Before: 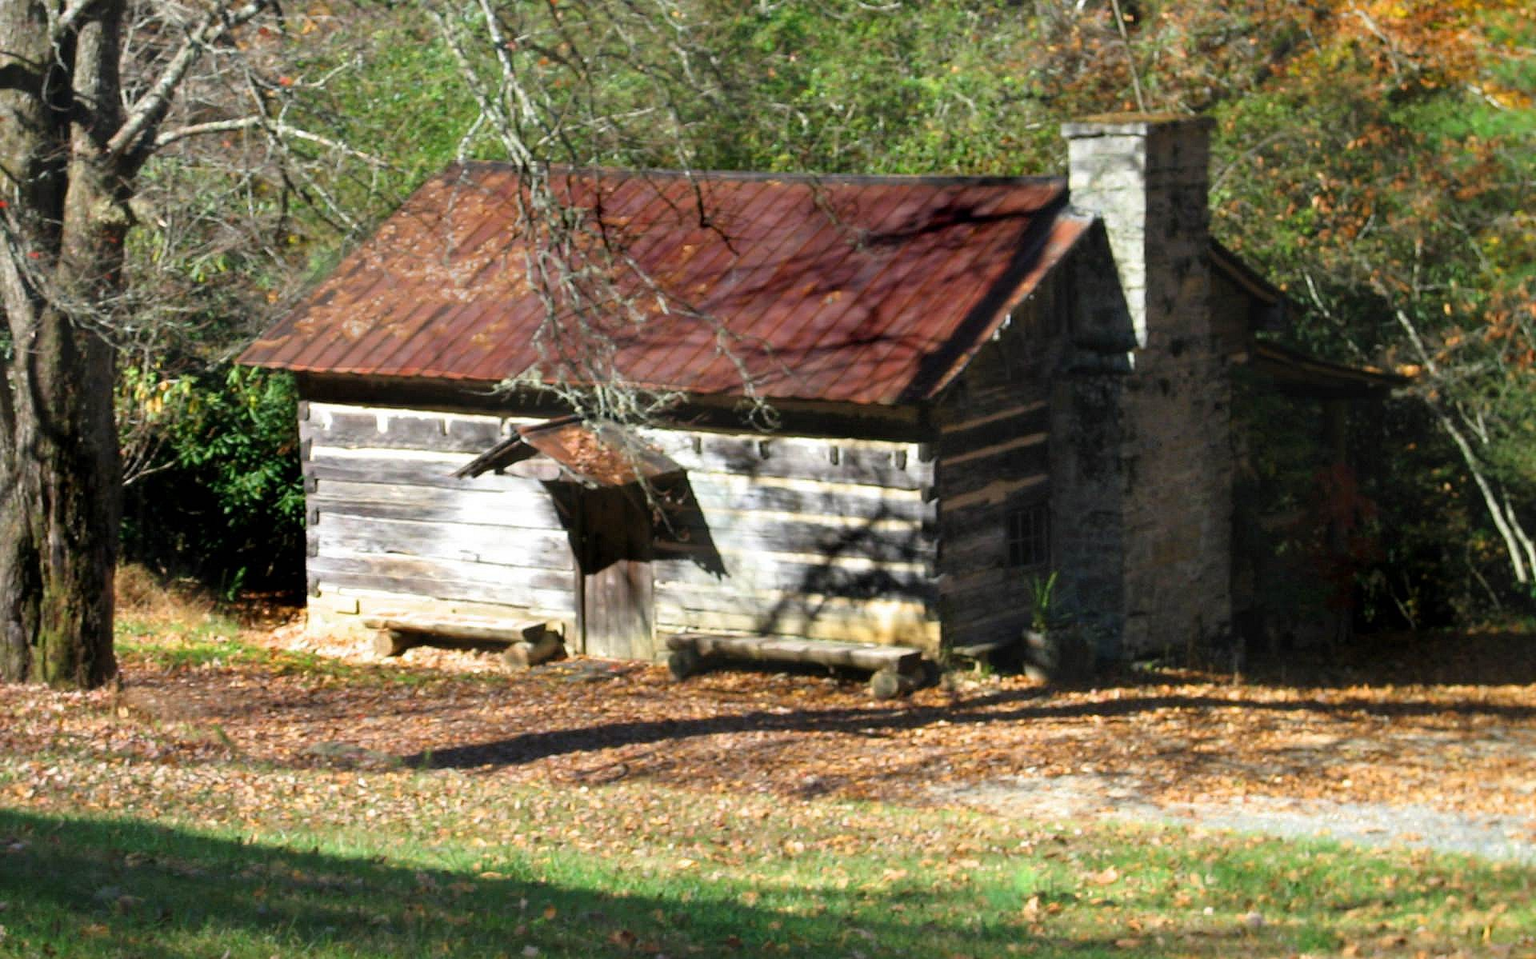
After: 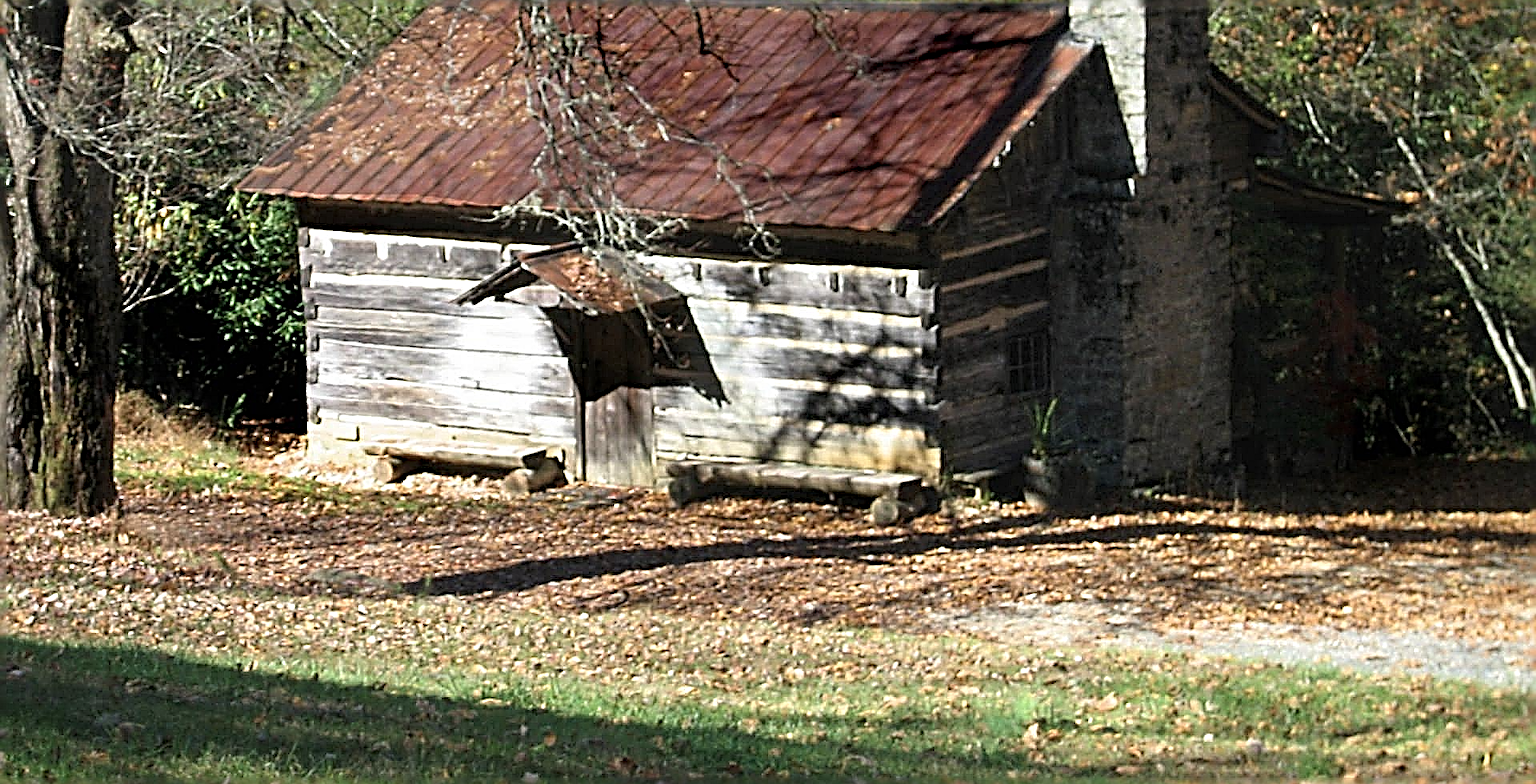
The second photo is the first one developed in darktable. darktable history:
color correction: highlights b* -0.02, saturation 0.79
sharpen: radius 3.175, amount 1.744
exposure: compensate exposure bias true, compensate highlight preservation false
crop and rotate: top 18.152%
